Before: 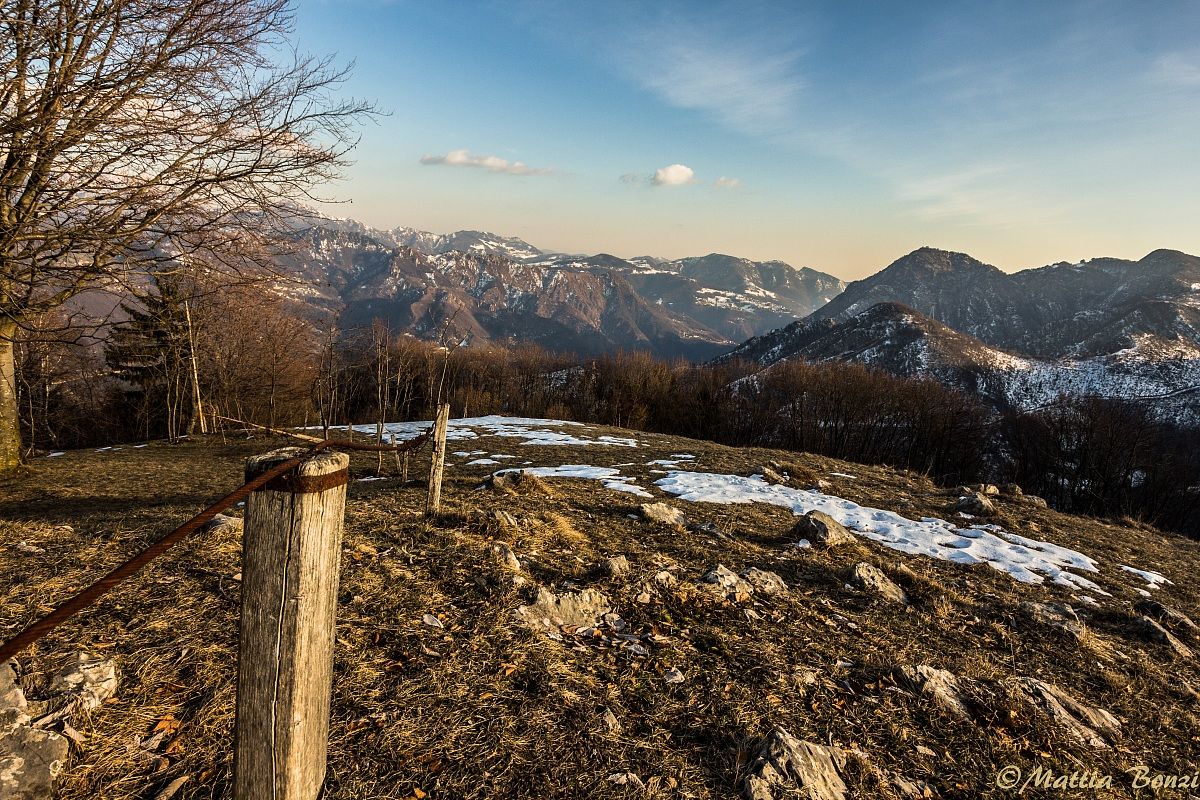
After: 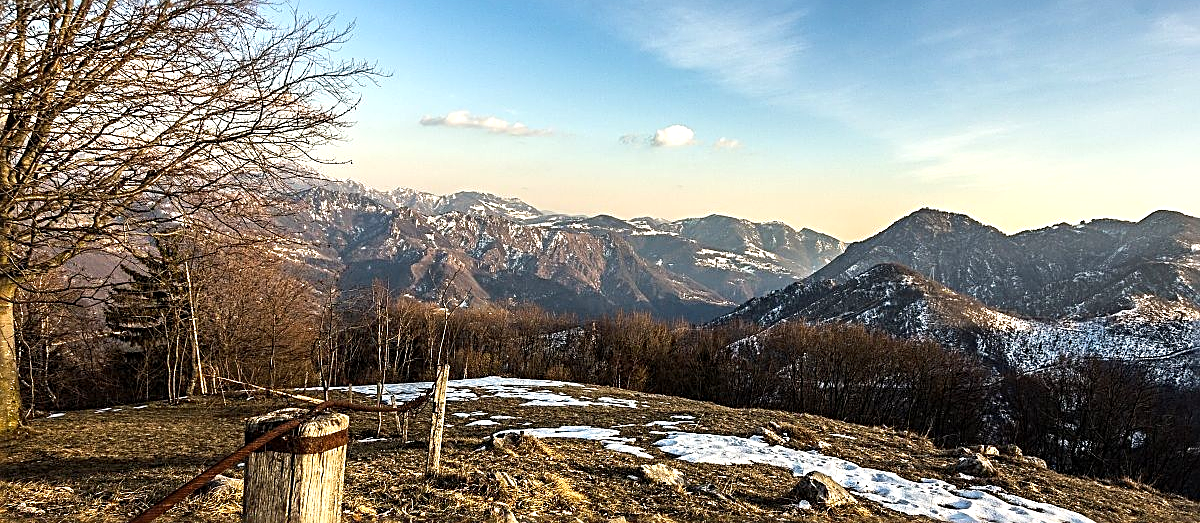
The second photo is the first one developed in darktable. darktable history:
crop and rotate: top 4.959%, bottom 29.592%
sharpen: radius 2.695, amount 0.662
tone equalizer: on, module defaults
exposure: exposure 0.601 EV, compensate exposure bias true, compensate highlight preservation false
